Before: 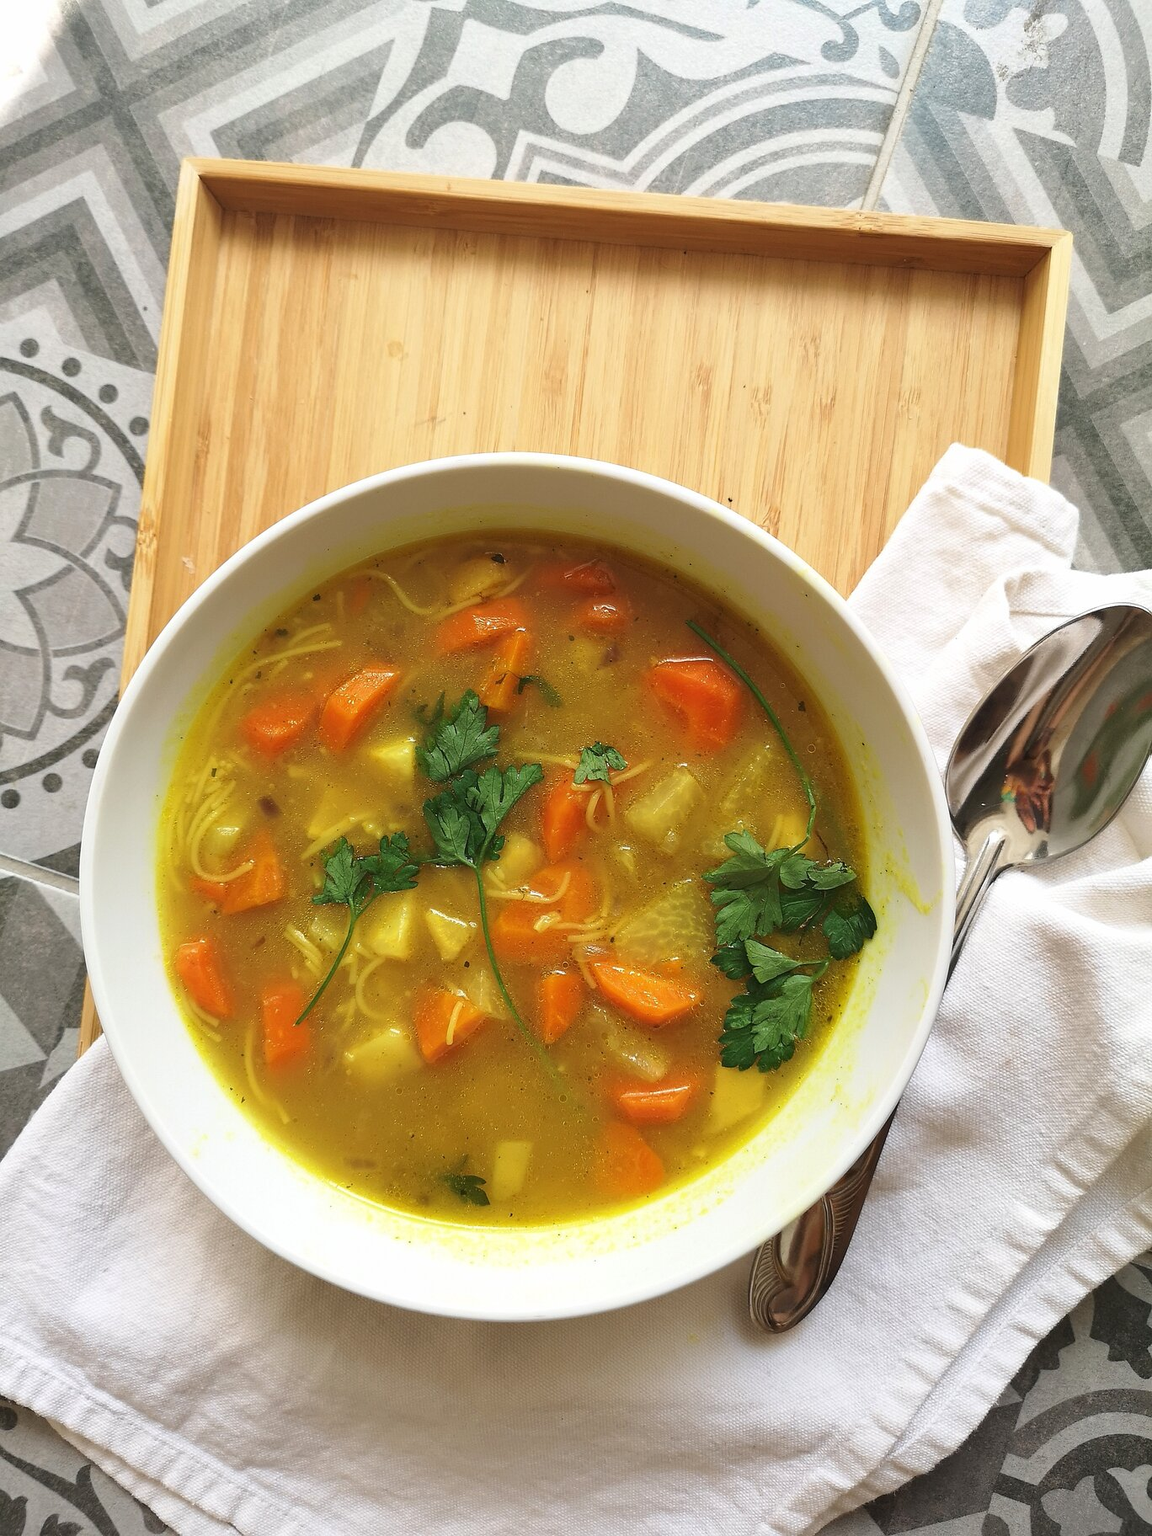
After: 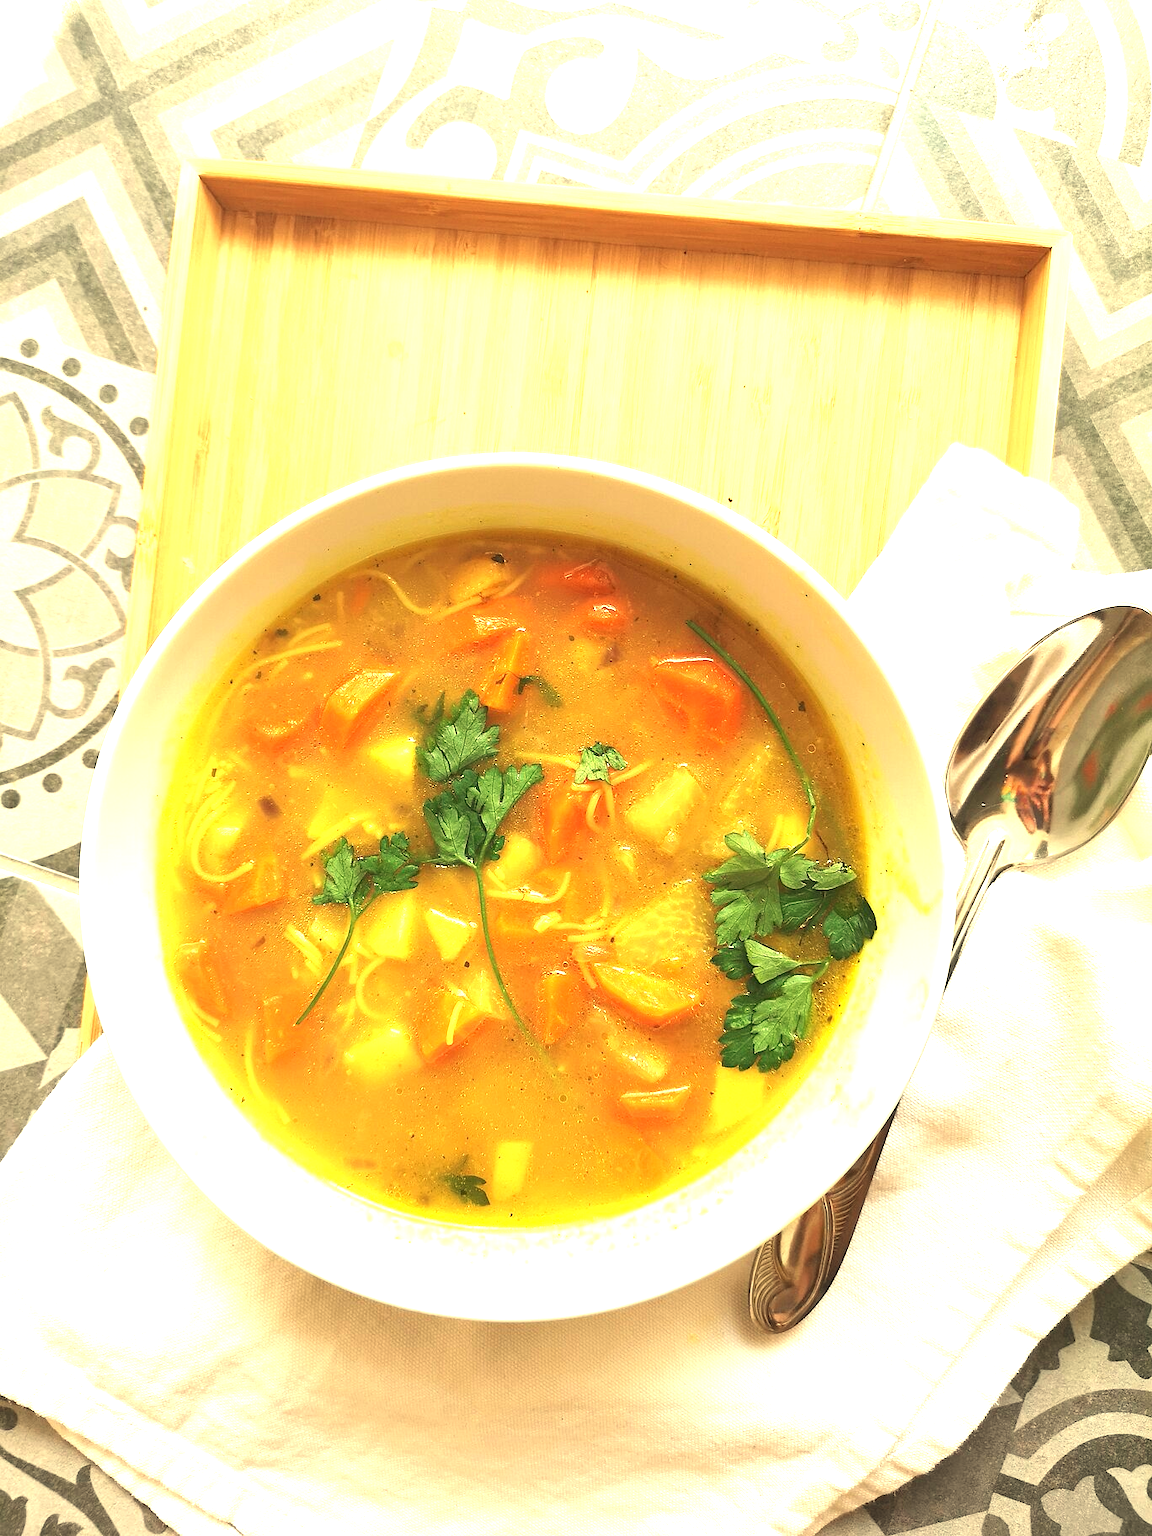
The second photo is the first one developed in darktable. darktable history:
rotate and perspective: automatic cropping original format, crop left 0, crop top 0
exposure: black level correction 0, exposure 1.45 EV, compensate exposure bias true, compensate highlight preservation false
white balance: red 1.08, blue 0.791
